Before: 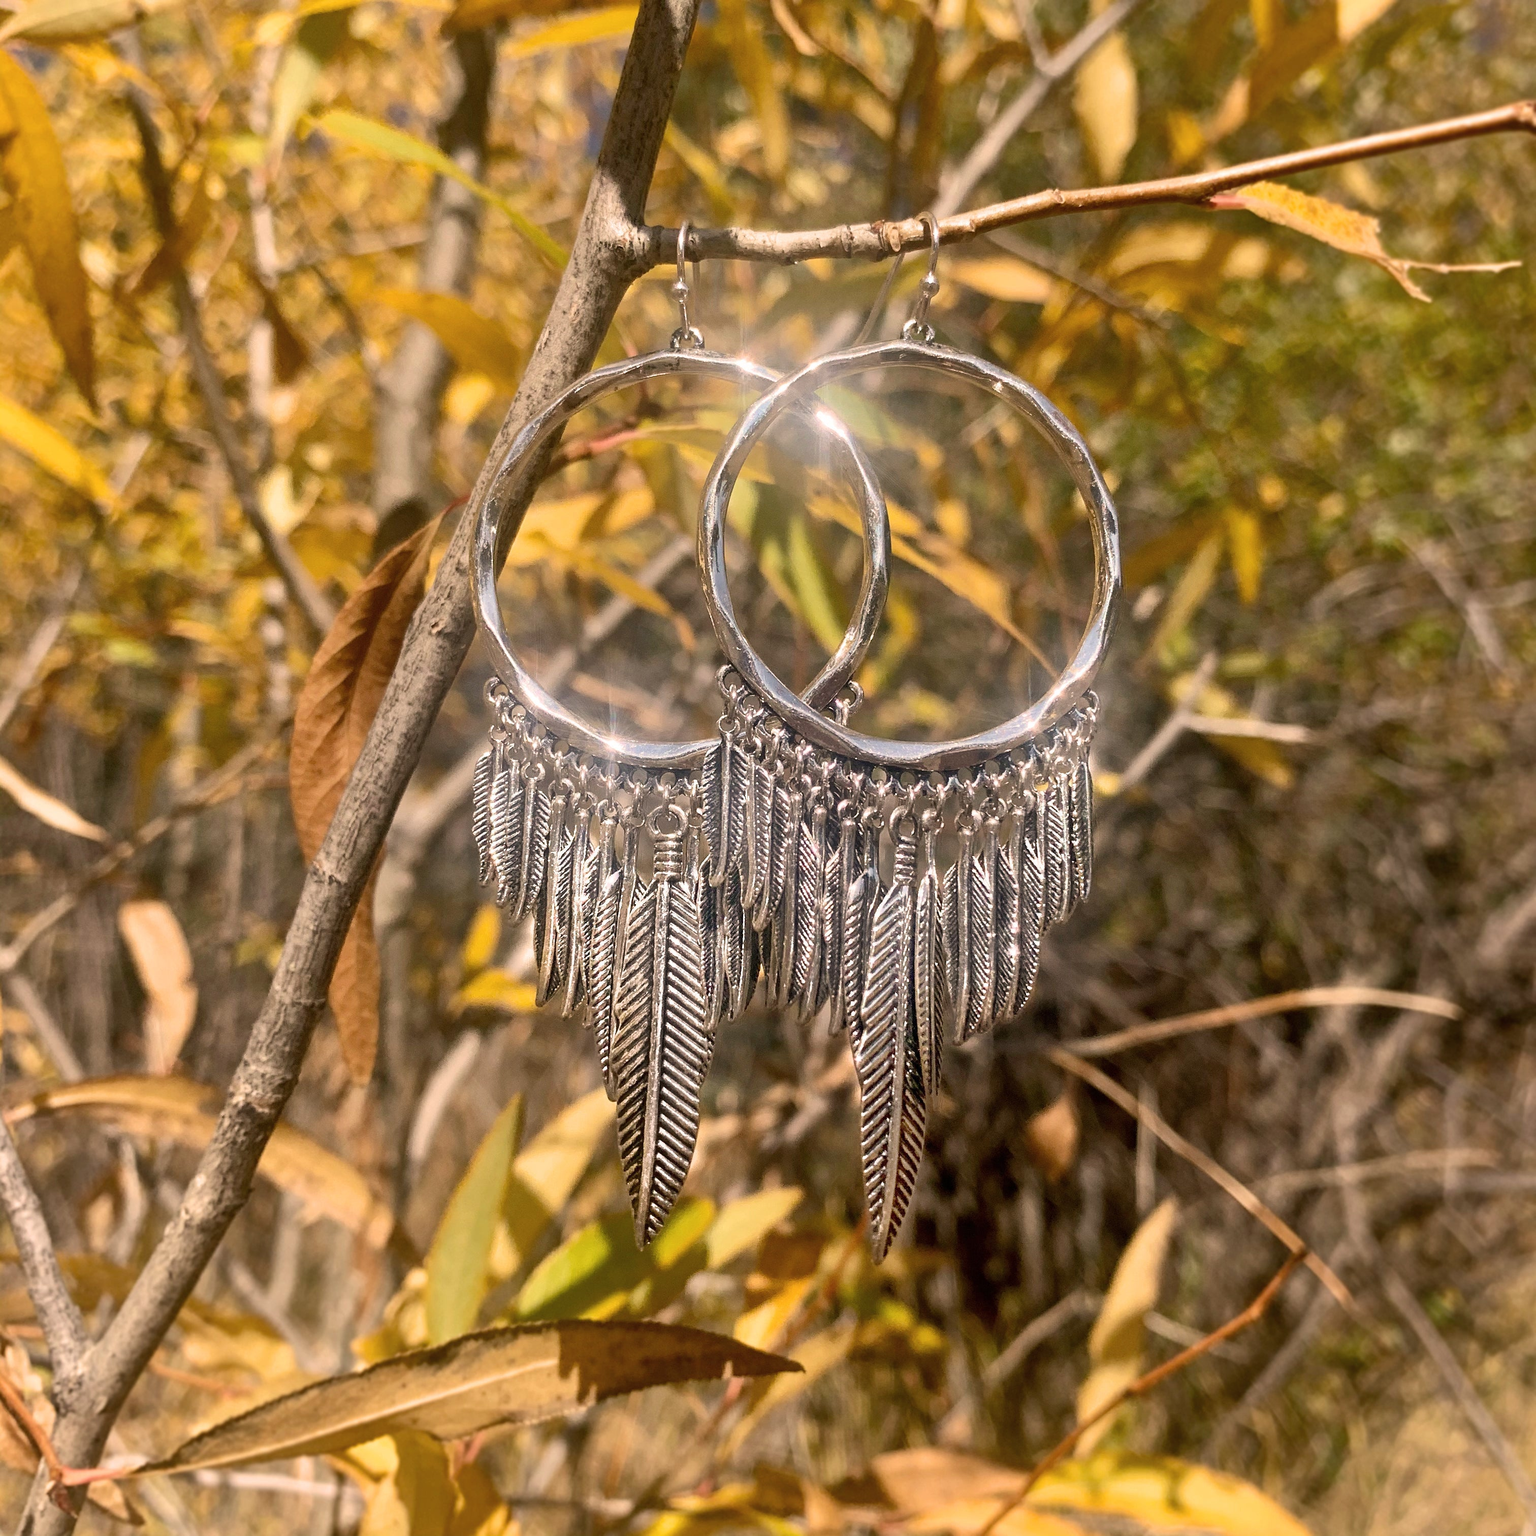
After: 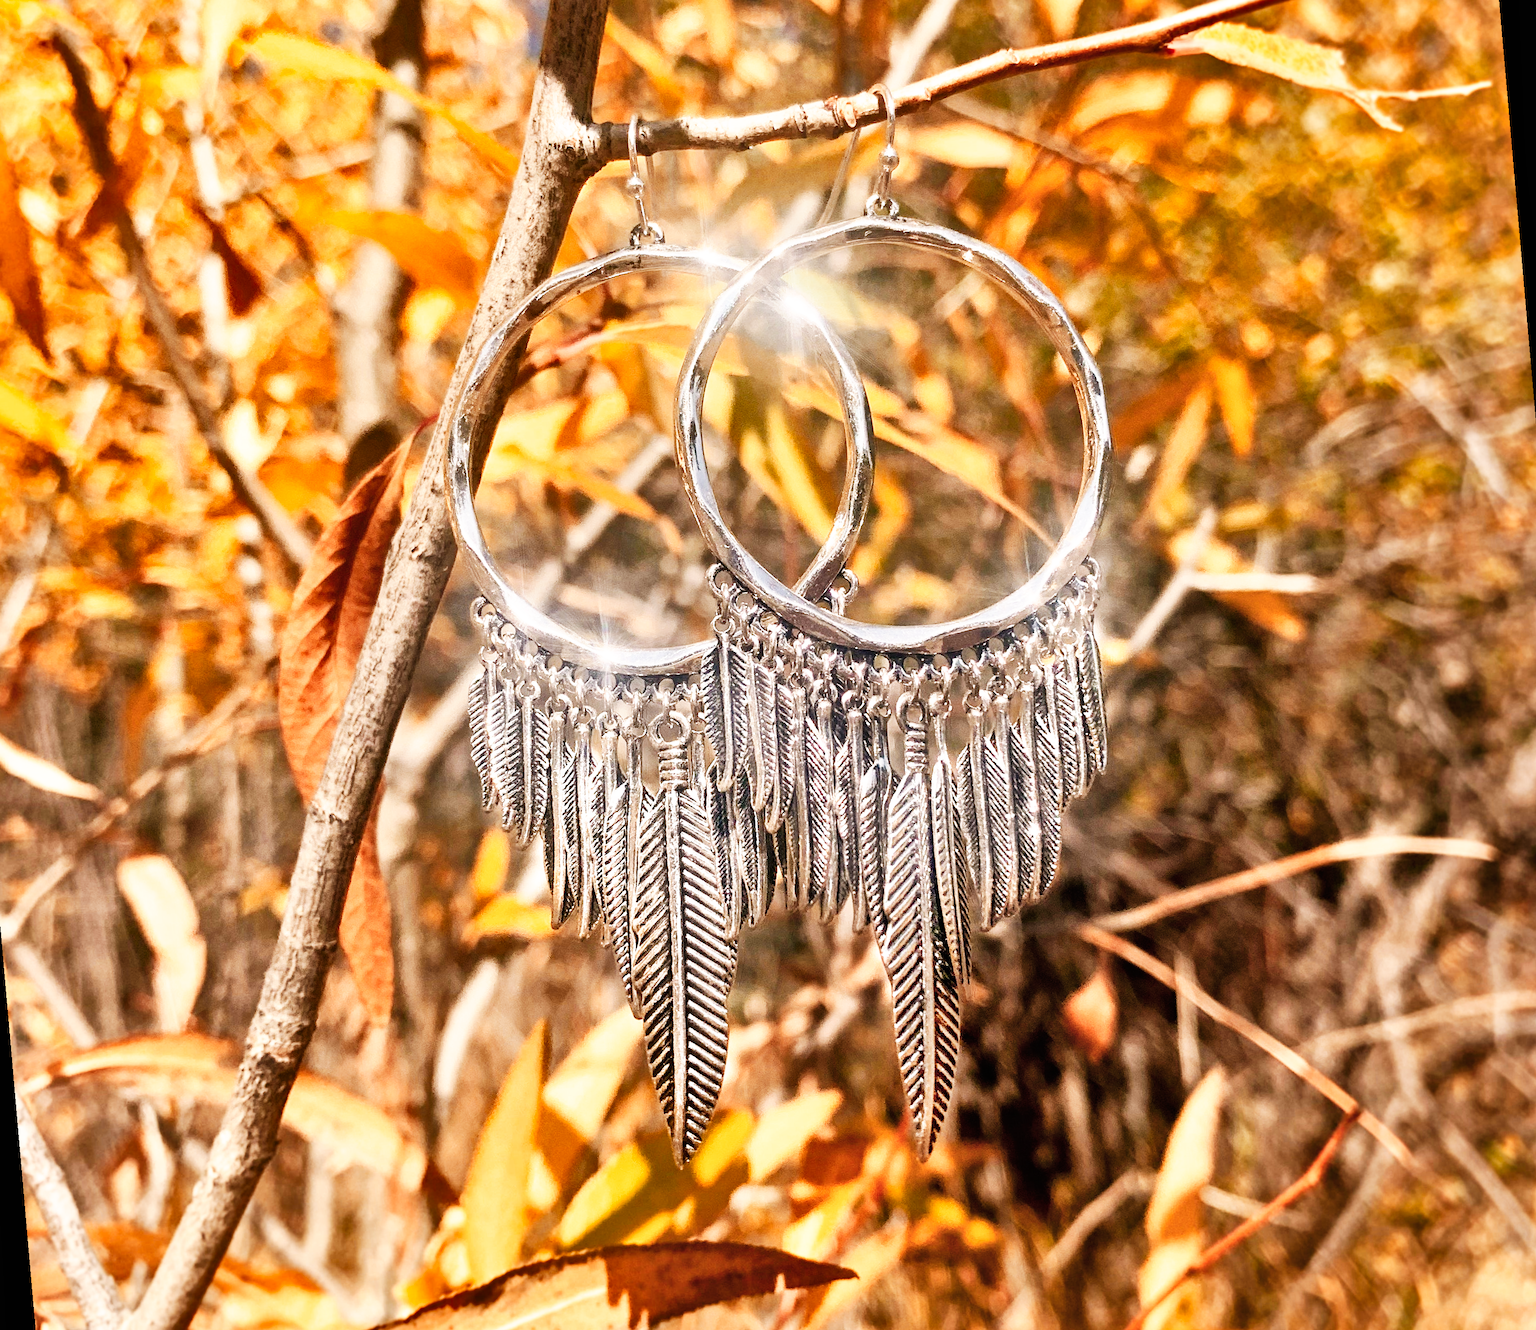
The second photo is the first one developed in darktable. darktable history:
base curve: curves: ch0 [(0, 0) (0.007, 0.004) (0.027, 0.03) (0.046, 0.07) (0.207, 0.54) (0.442, 0.872) (0.673, 0.972) (1, 1)], preserve colors none
color zones: curves: ch1 [(0, 0.469) (0.072, 0.457) (0.243, 0.494) (0.429, 0.5) (0.571, 0.5) (0.714, 0.5) (0.857, 0.5) (1, 0.469)]; ch2 [(0, 0.499) (0.143, 0.467) (0.242, 0.436) (0.429, 0.493) (0.571, 0.5) (0.714, 0.5) (0.857, 0.5) (1, 0.499)]
rotate and perspective: rotation -5°, crop left 0.05, crop right 0.952, crop top 0.11, crop bottom 0.89
shadows and highlights: soften with gaussian
